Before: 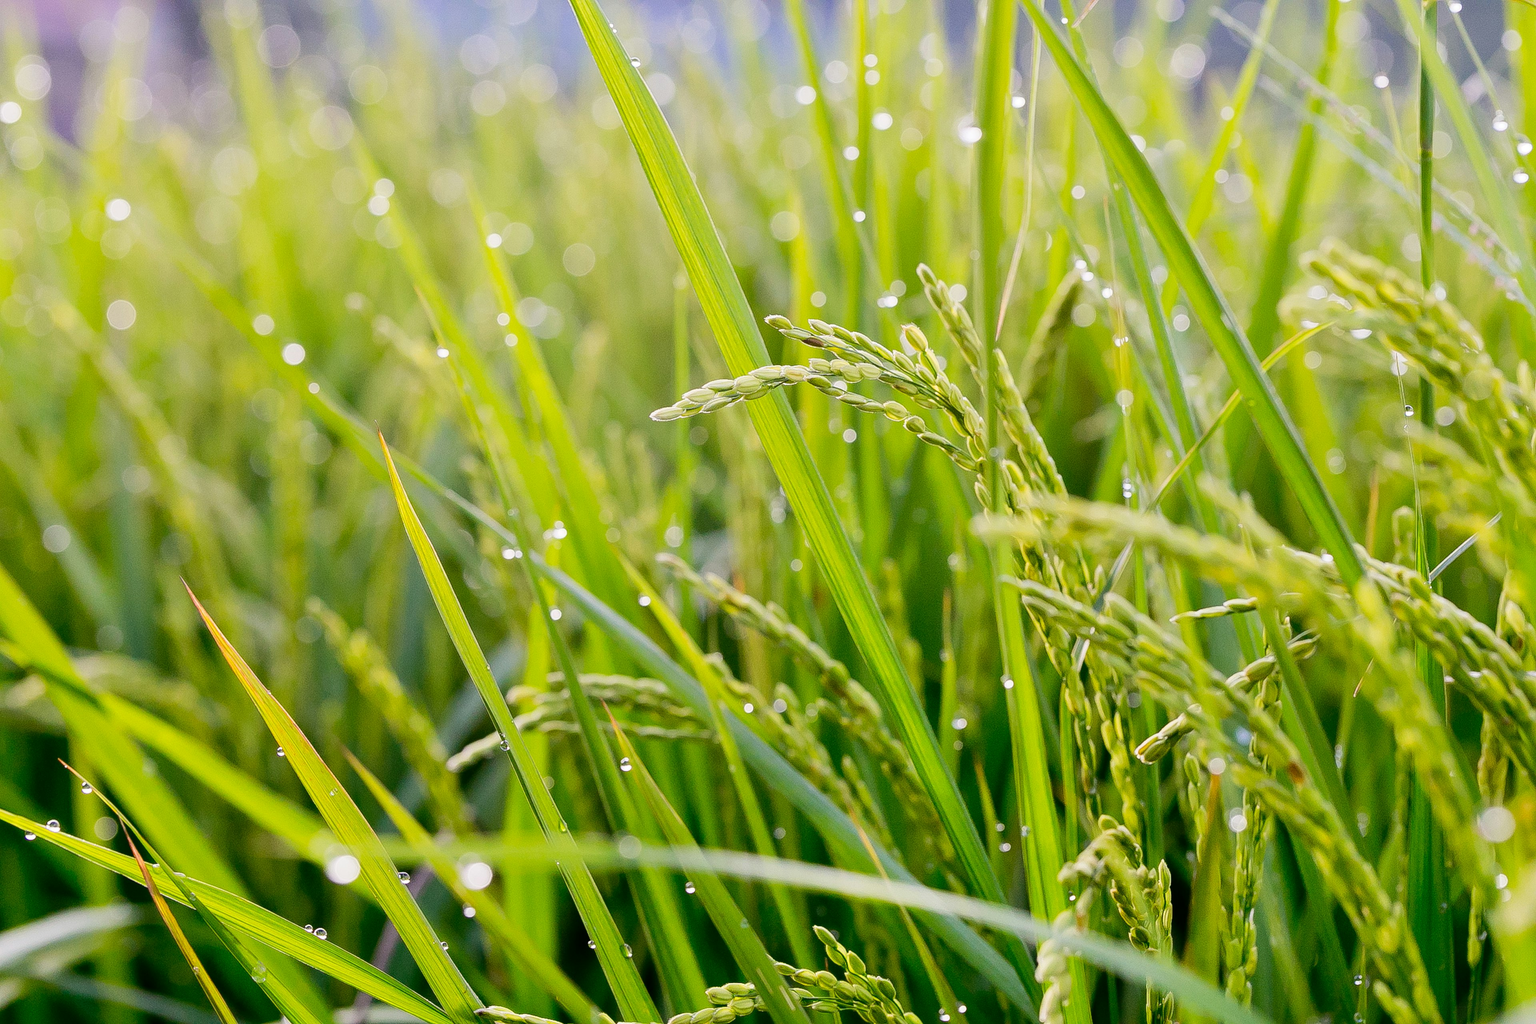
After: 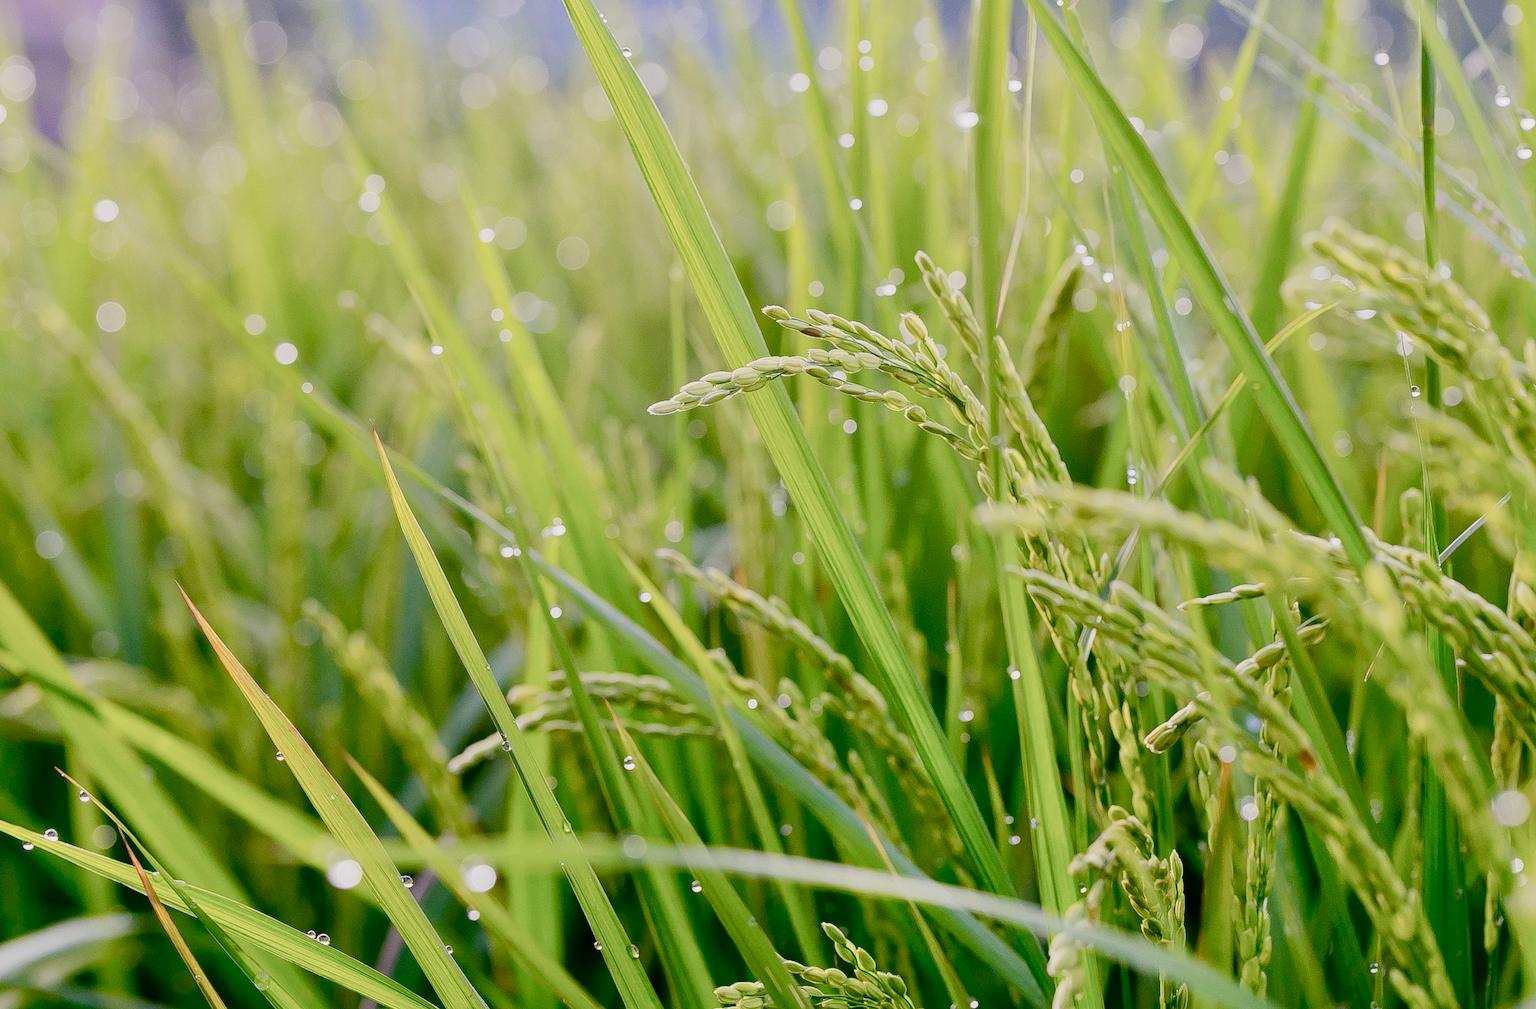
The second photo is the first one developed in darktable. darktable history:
shadows and highlights: radius 334.93, shadows 63.48, highlights 6.06, compress 87.7%, highlights color adjustment 39.73%, soften with gaussian
color balance rgb: shadows lift › chroma 1%, shadows lift › hue 113°, highlights gain › chroma 0.2%, highlights gain › hue 333°, perceptual saturation grading › global saturation 20%, perceptual saturation grading › highlights -50%, perceptual saturation grading › shadows 25%, contrast -10%
rotate and perspective: rotation -1°, crop left 0.011, crop right 0.989, crop top 0.025, crop bottom 0.975
